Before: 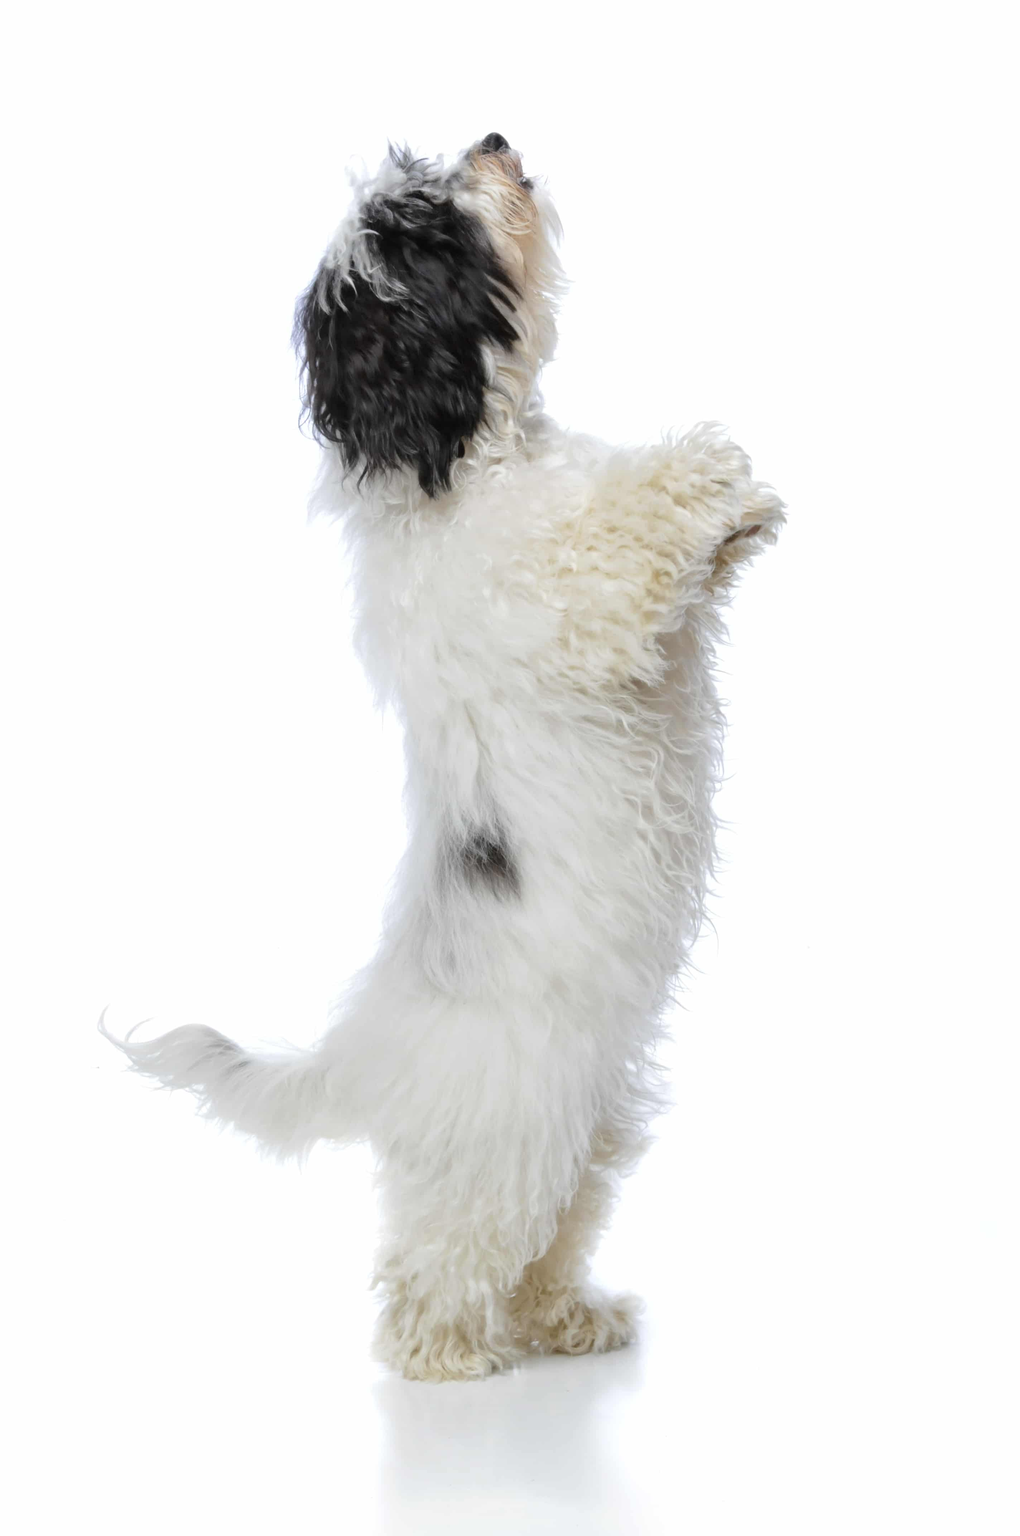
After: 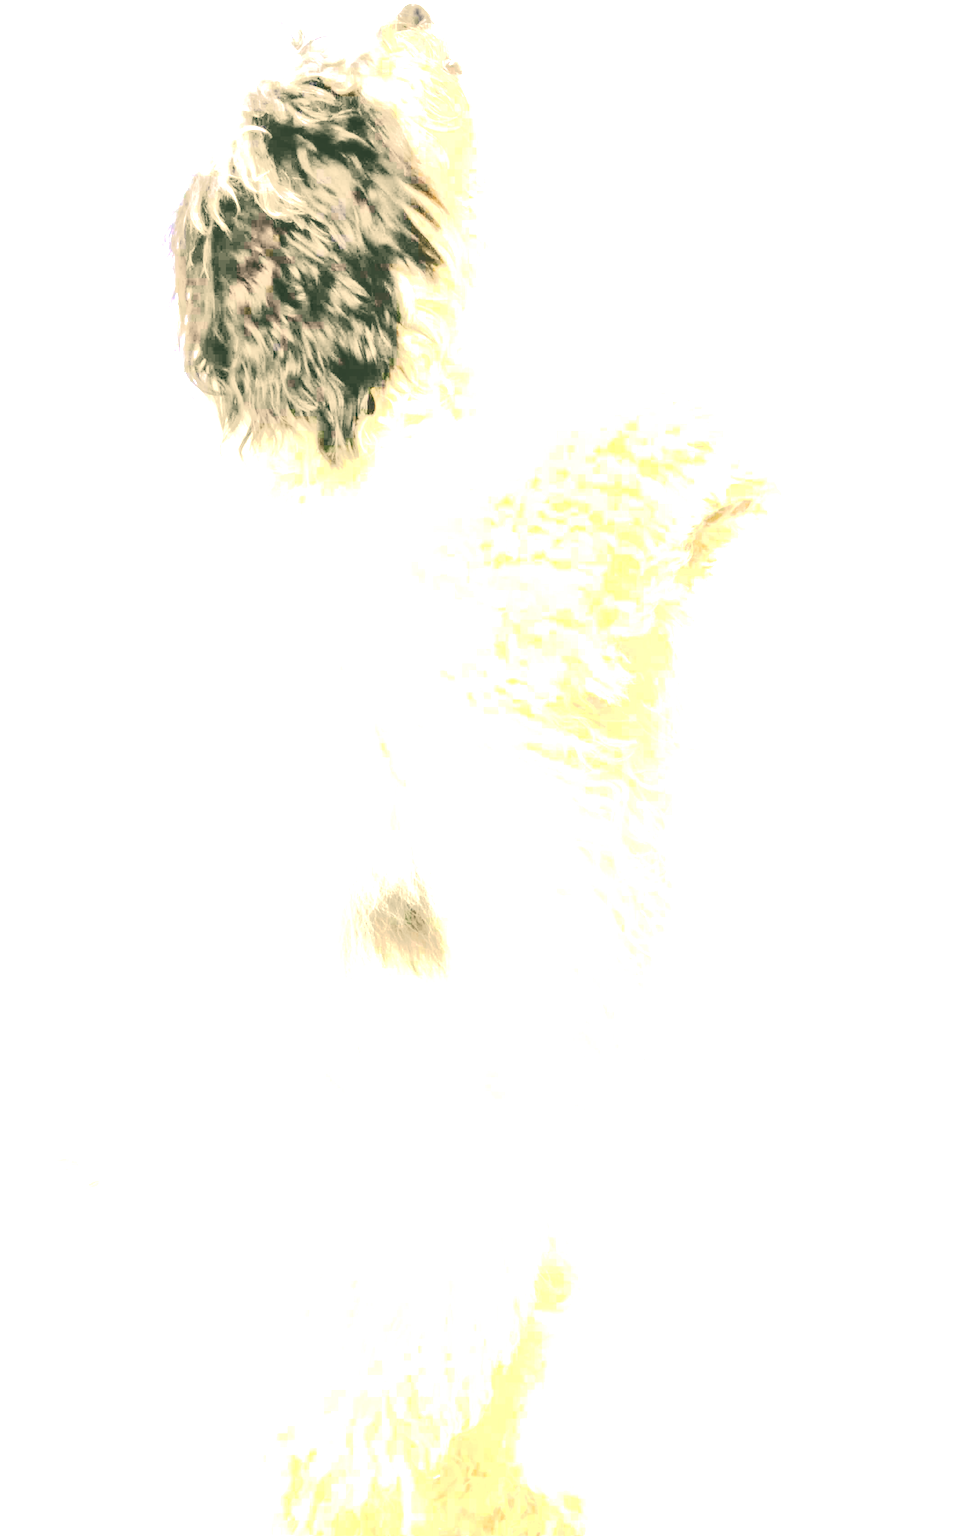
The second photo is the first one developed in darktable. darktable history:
crop: left 16.572%, top 8.493%, right 8.655%, bottom 12.602%
tone equalizer: -7 EV 0.151 EV, -6 EV 0.632 EV, -5 EV 1.17 EV, -4 EV 1.34 EV, -3 EV 1.14 EV, -2 EV 0.6 EV, -1 EV 0.152 EV, edges refinement/feathering 500, mask exposure compensation -1.57 EV, preserve details no
tone curve: curves: ch0 [(0, 0) (0.003, 0.185) (0.011, 0.185) (0.025, 0.187) (0.044, 0.185) (0.069, 0.185) (0.1, 0.18) (0.136, 0.18) (0.177, 0.179) (0.224, 0.202) (0.277, 0.252) (0.335, 0.343) (0.399, 0.452) (0.468, 0.553) (0.543, 0.643) (0.623, 0.717) (0.709, 0.778) (0.801, 0.82) (0.898, 0.856) (1, 1)], preserve colors none
color correction: highlights a* 4.94, highlights b* 24.84, shadows a* -16.11, shadows b* 3.88
contrast brightness saturation: contrast 0.068, brightness 0.178, saturation 0.403
exposure: black level correction 0, exposure 1.53 EV, compensate exposure bias true, compensate highlight preservation false
local contrast: on, module defaults
color zones: curves: ch0 [(0, 0.465) (0.092, 0.596) (0.289, 0.464) (0.429, 0.453) (0.571, 0.464) (0.714, 0.455) (0.857, 0.462) (1, 0.465)], mix 26.11%
